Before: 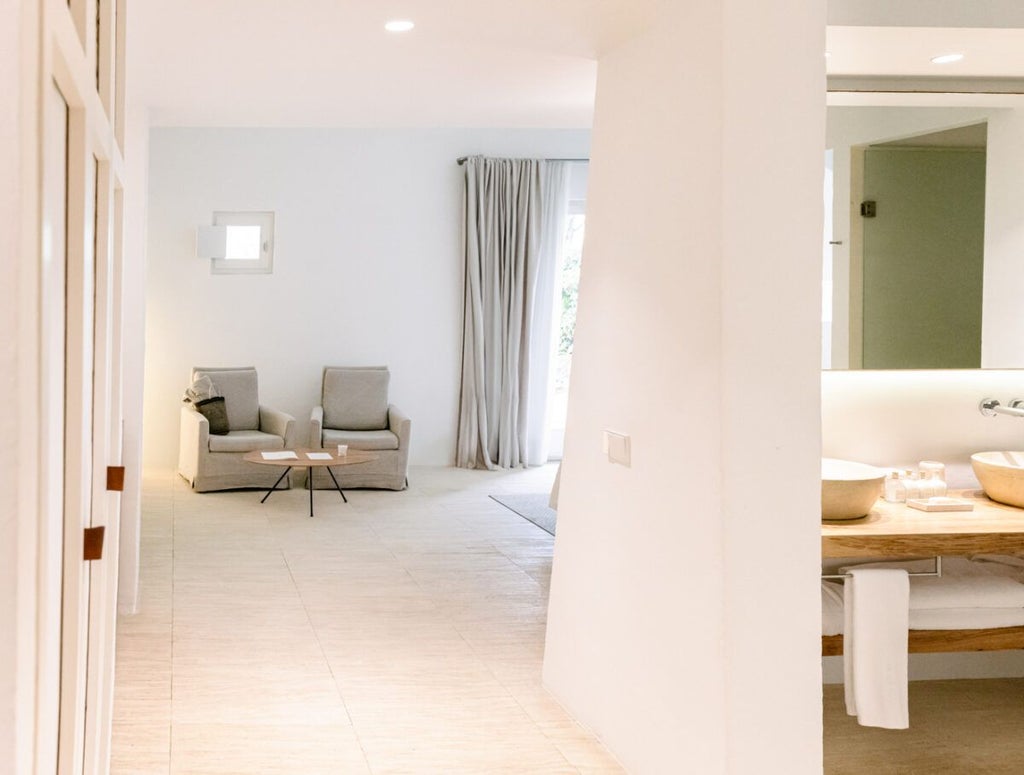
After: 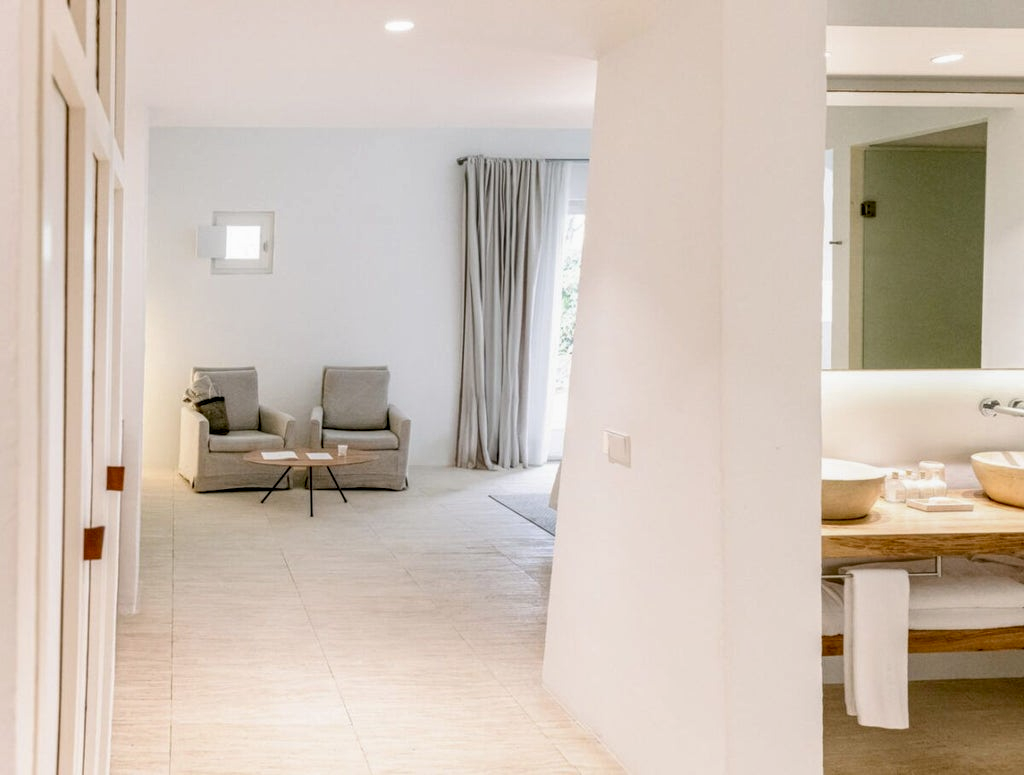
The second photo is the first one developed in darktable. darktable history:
local contrast: highlights 2%, shadows 4%, detail 134%
exposure: black level correction 0.009, exposure -0.165 EV, compensate exposure bias true, compensate highlight preservation false
